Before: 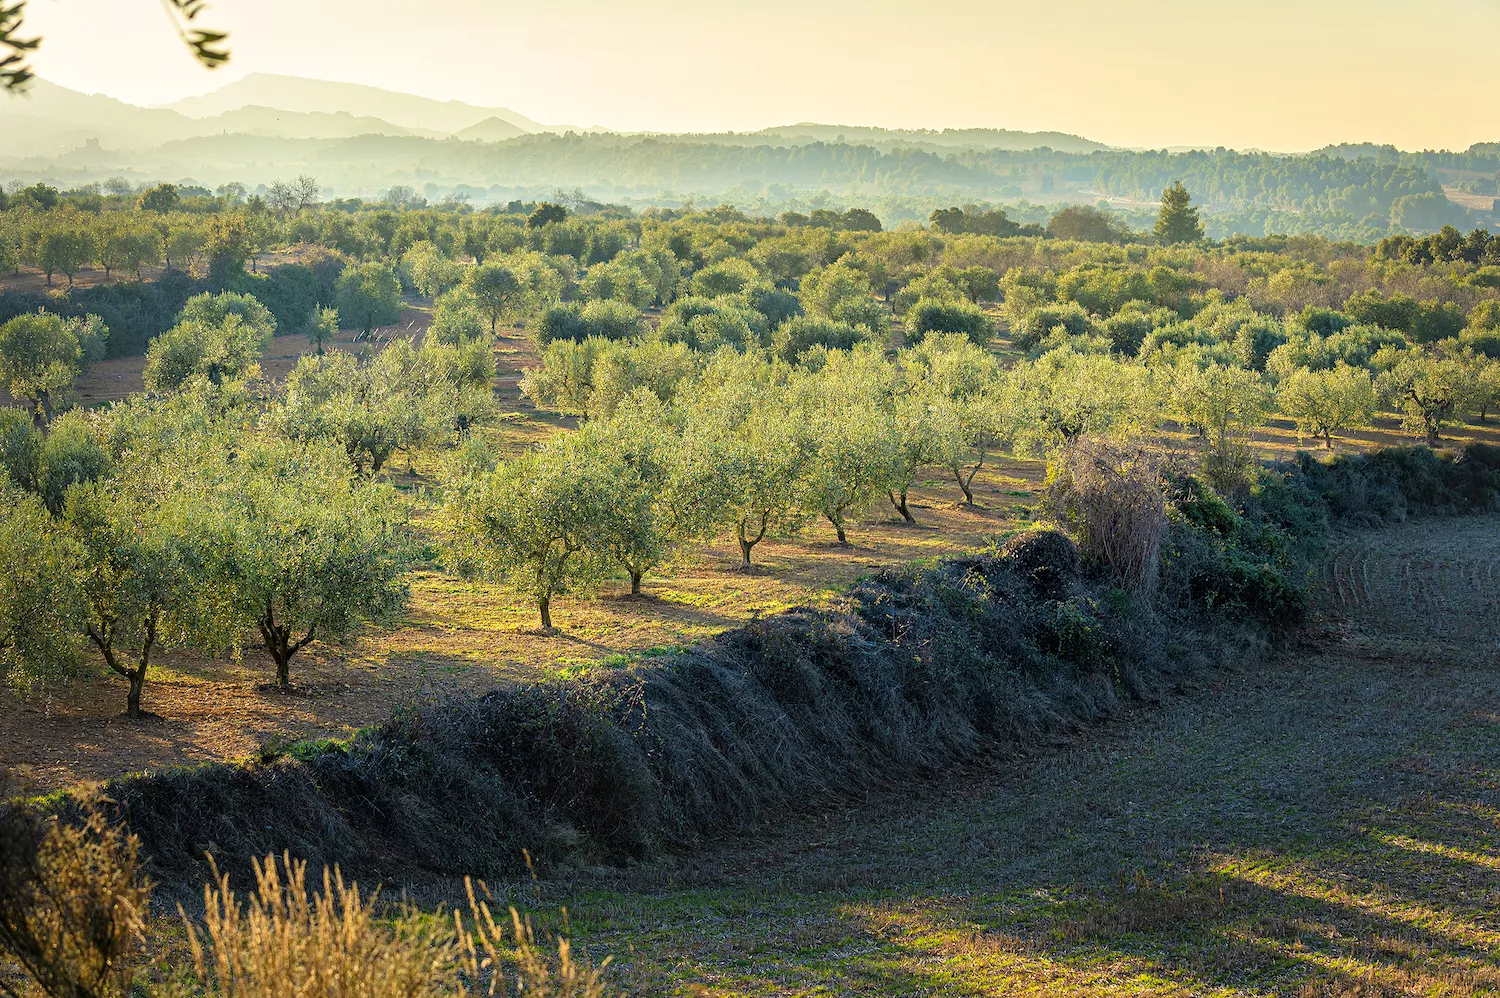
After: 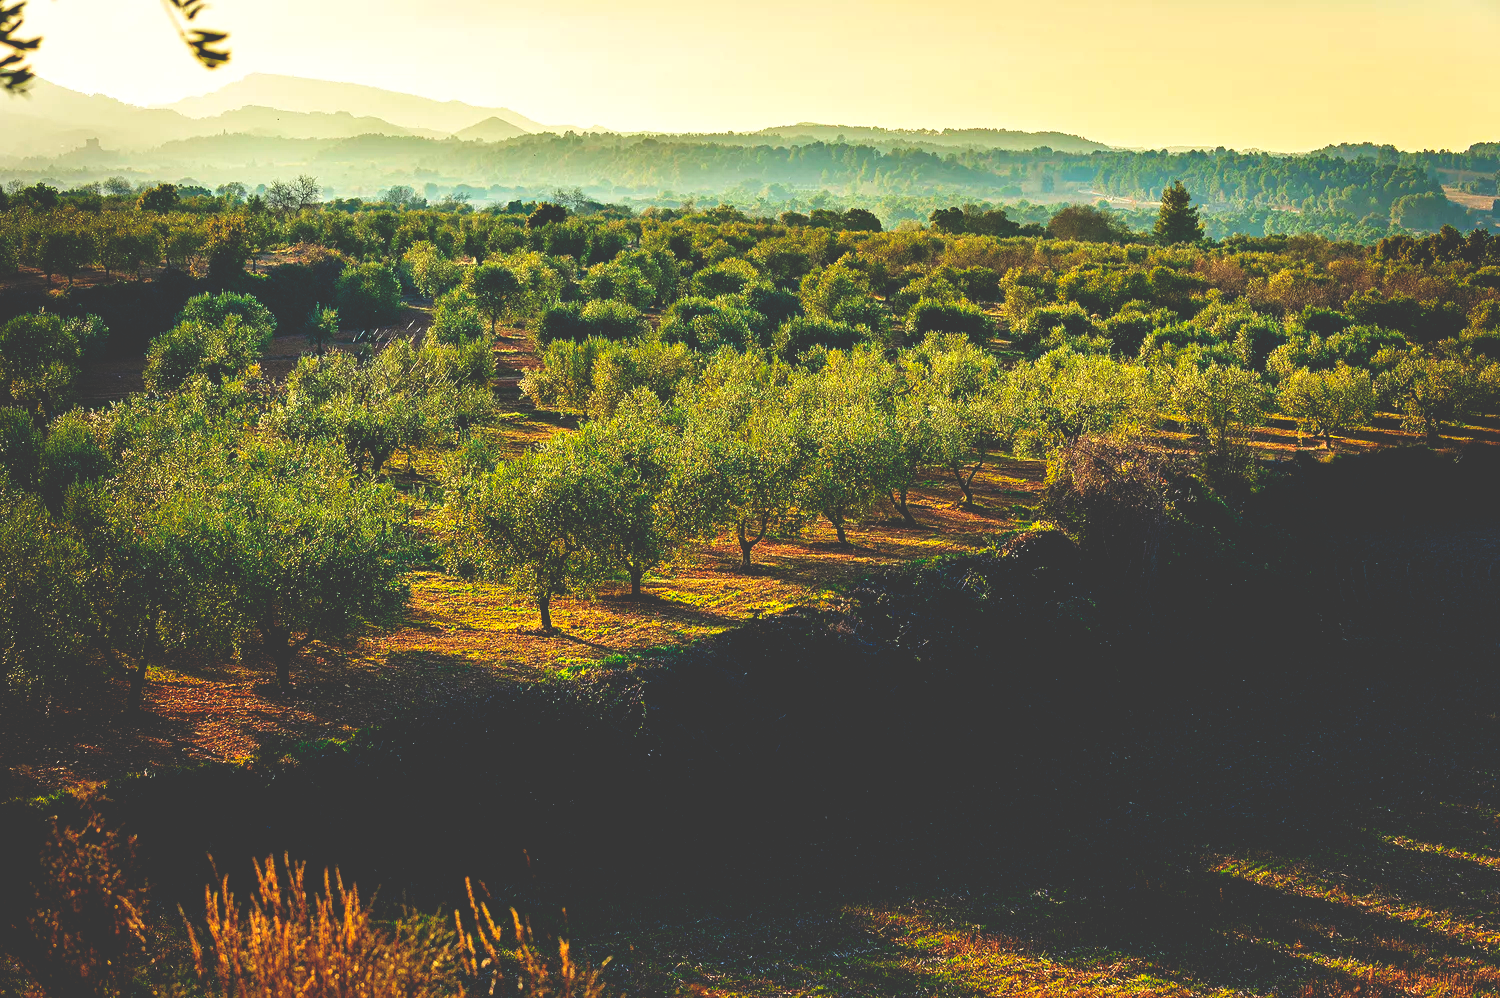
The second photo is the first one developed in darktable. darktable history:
exposure: exposure -0.21 EV, compensate highlight preservation false
base curve: curves: ch0 [(0, 0.036) (0.083, 0.04) (0.804, 1)], preserve colors none
